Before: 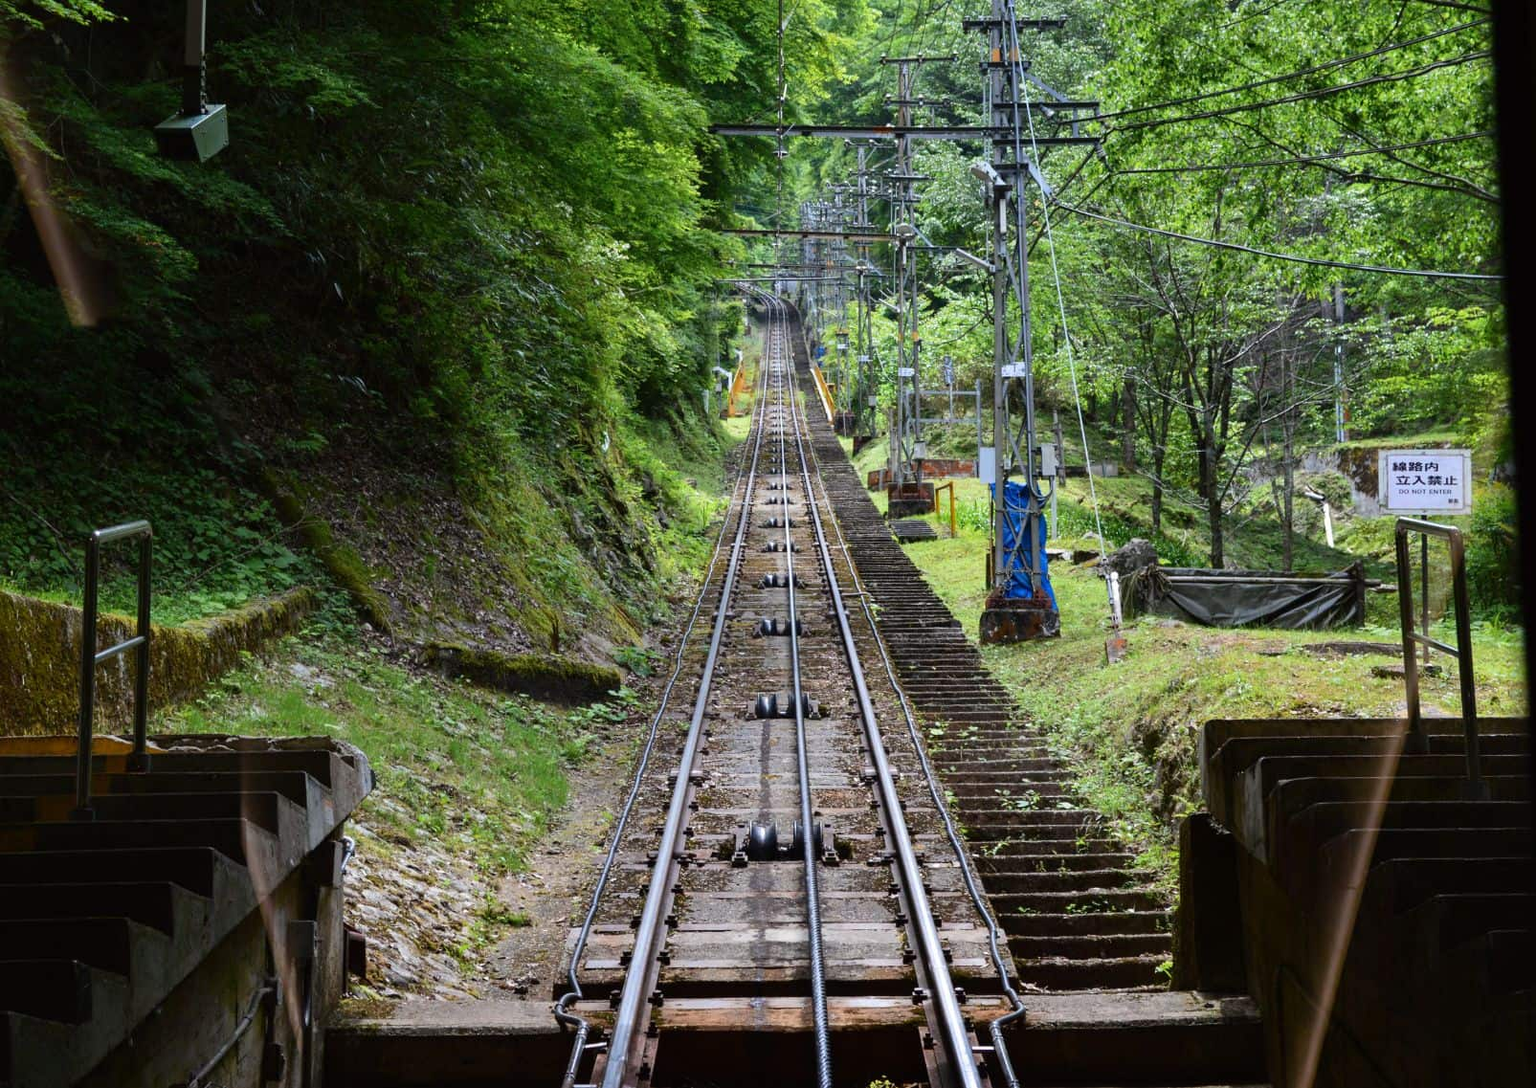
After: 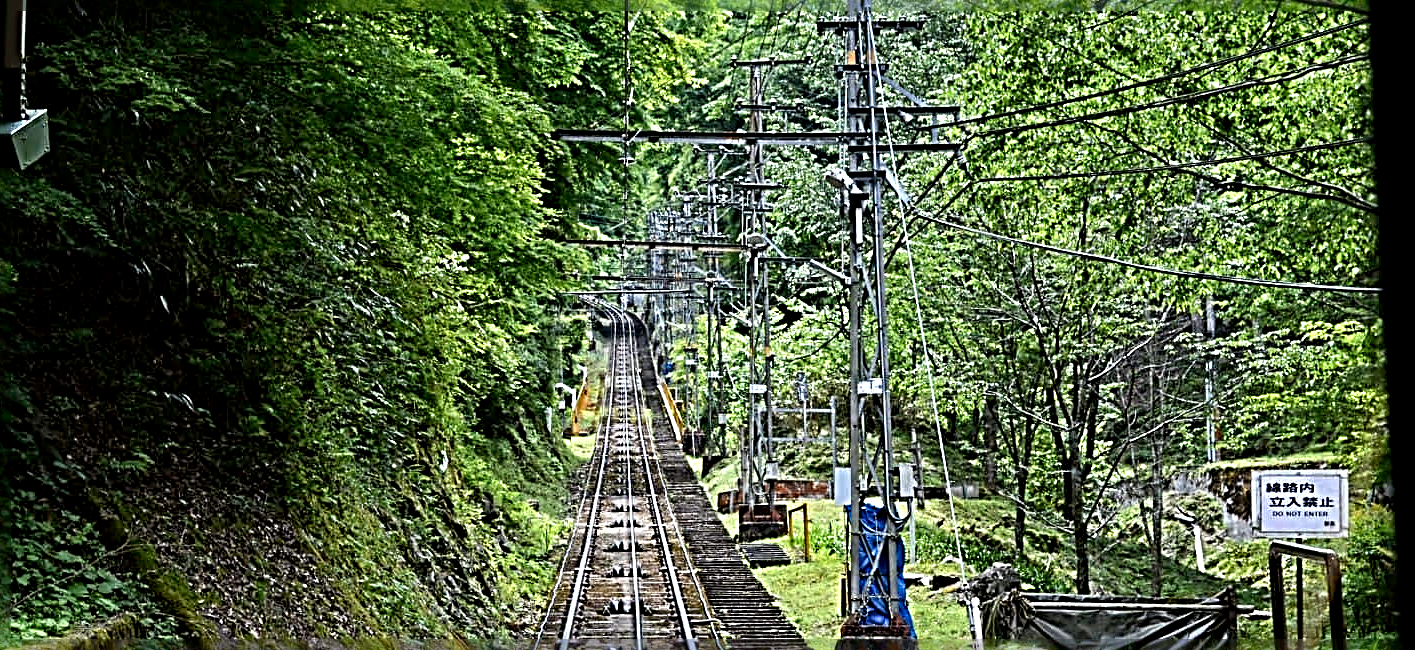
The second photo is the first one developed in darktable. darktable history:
sharpen: radius 4.001, amount 2
exposure: black level correction 0.004, exposure 0.014 EV, compensate highlight preservation false
crop and rotate: left 11.812%, bottom 42.776%
